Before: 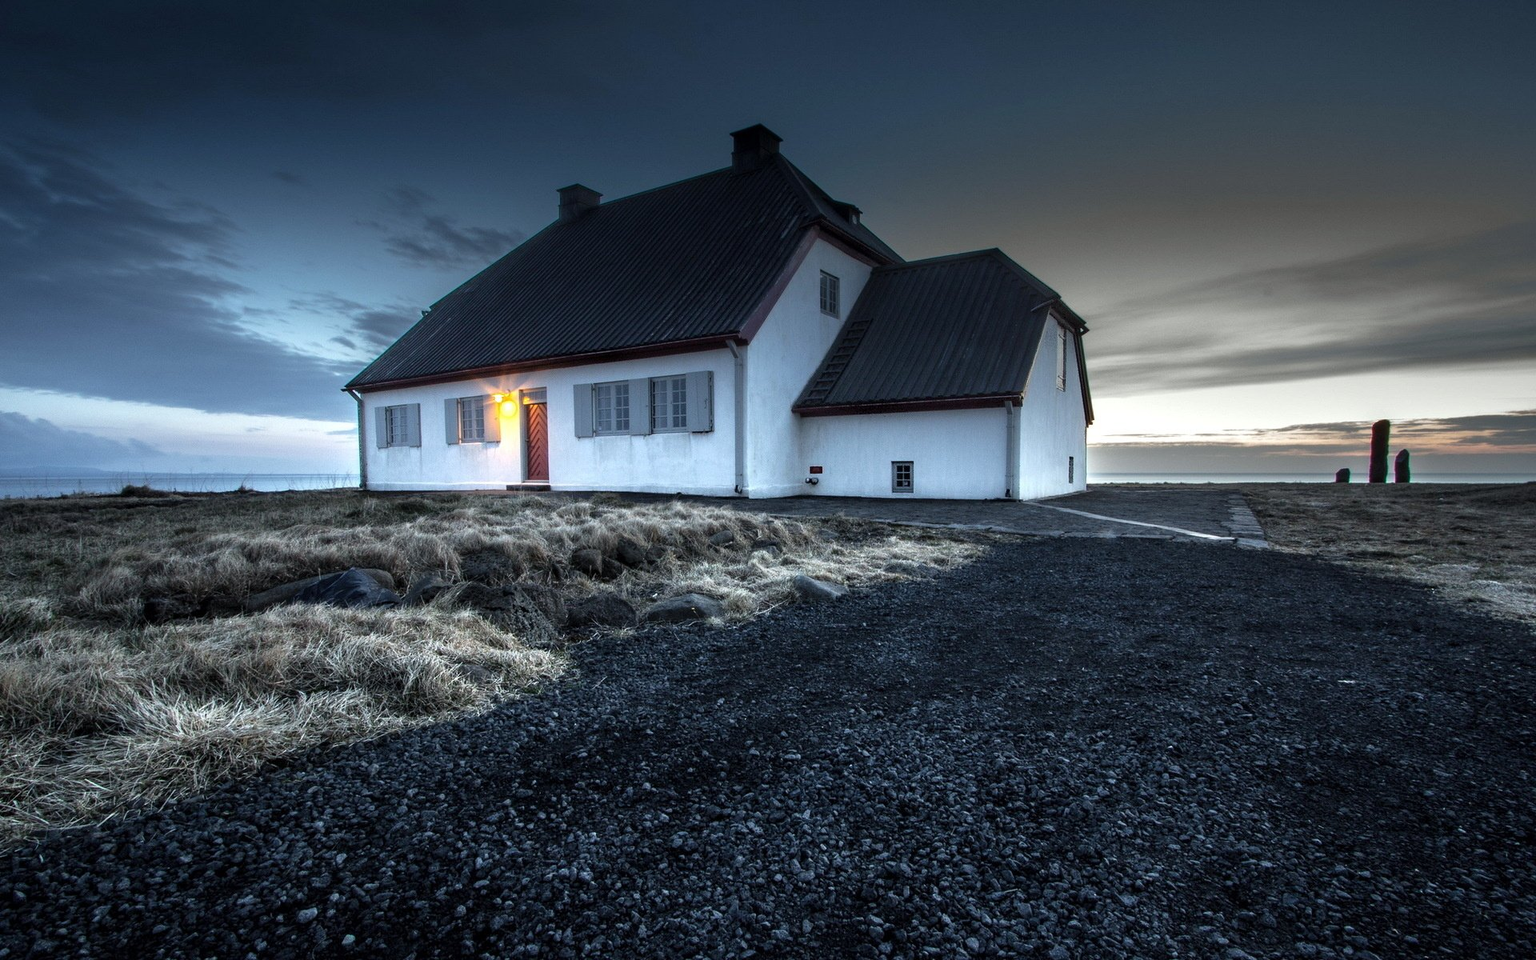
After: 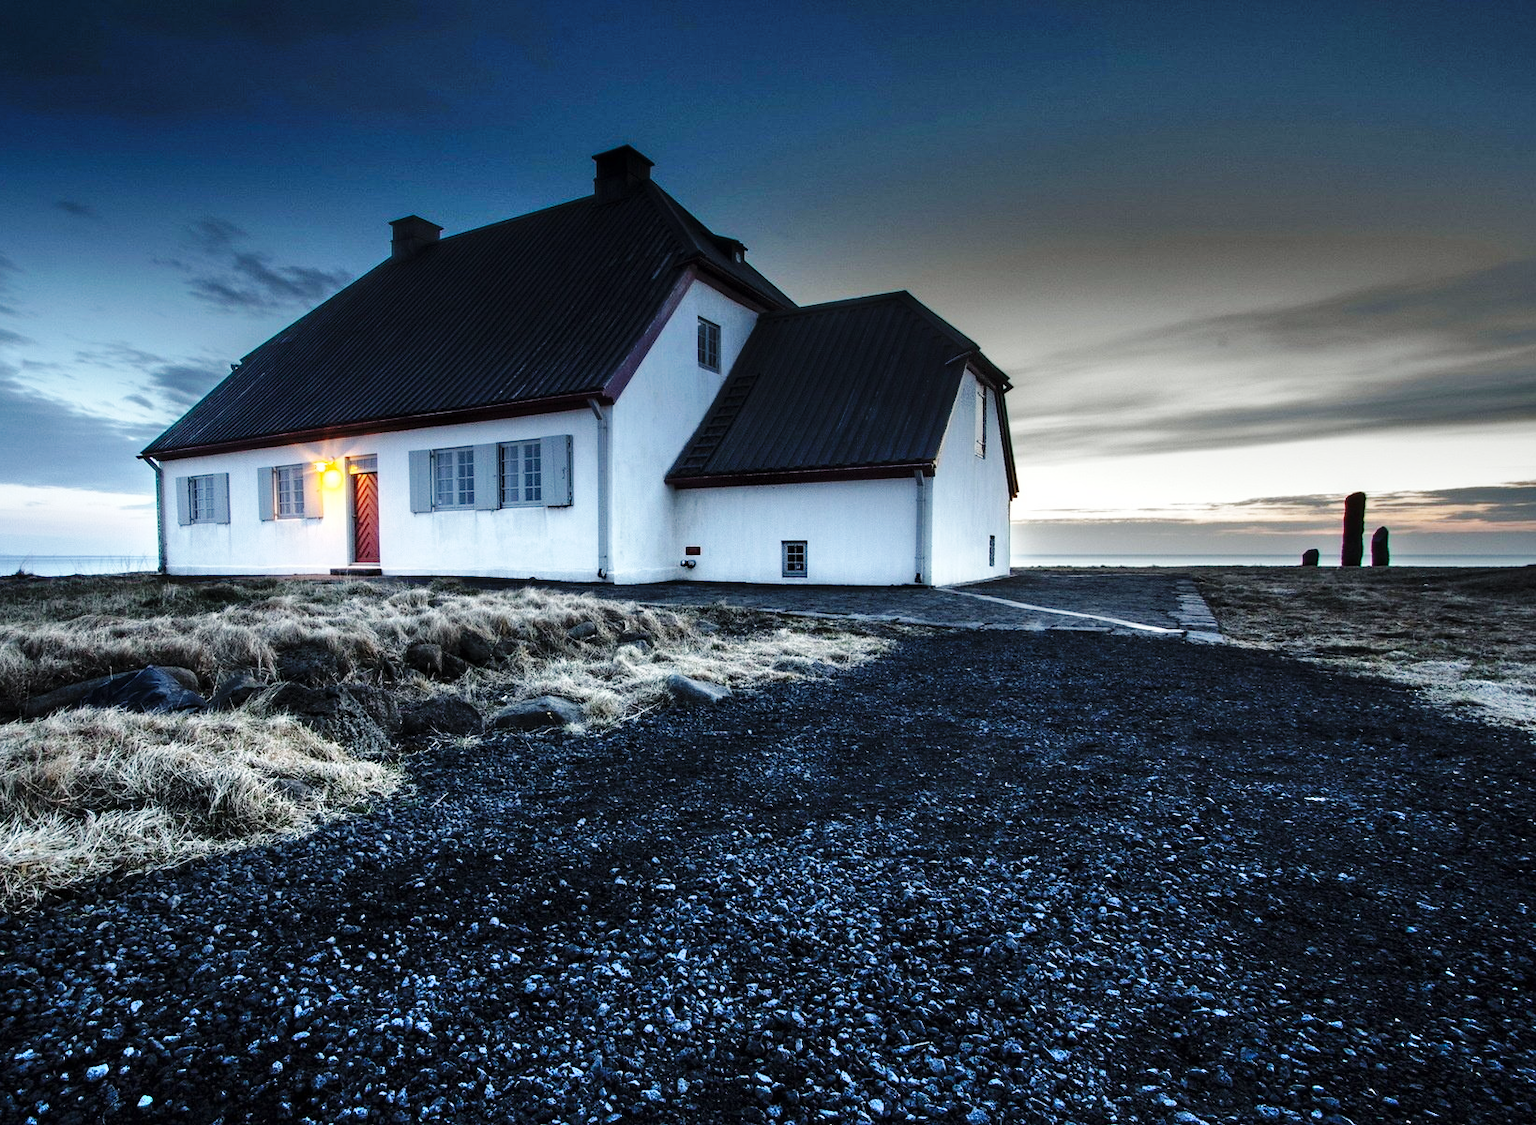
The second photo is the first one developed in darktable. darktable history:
crop and rotate: left 14.677%
shadows and highlights: highlights color adjustment 0.846%, soften with gaussian
base curve: curves: ch0 [(0, 0) (0.036, 0.025) (0.121, 0.166) (0.206, 0.329) (0.605, 0.79) (1, 1)], preserve colors none
